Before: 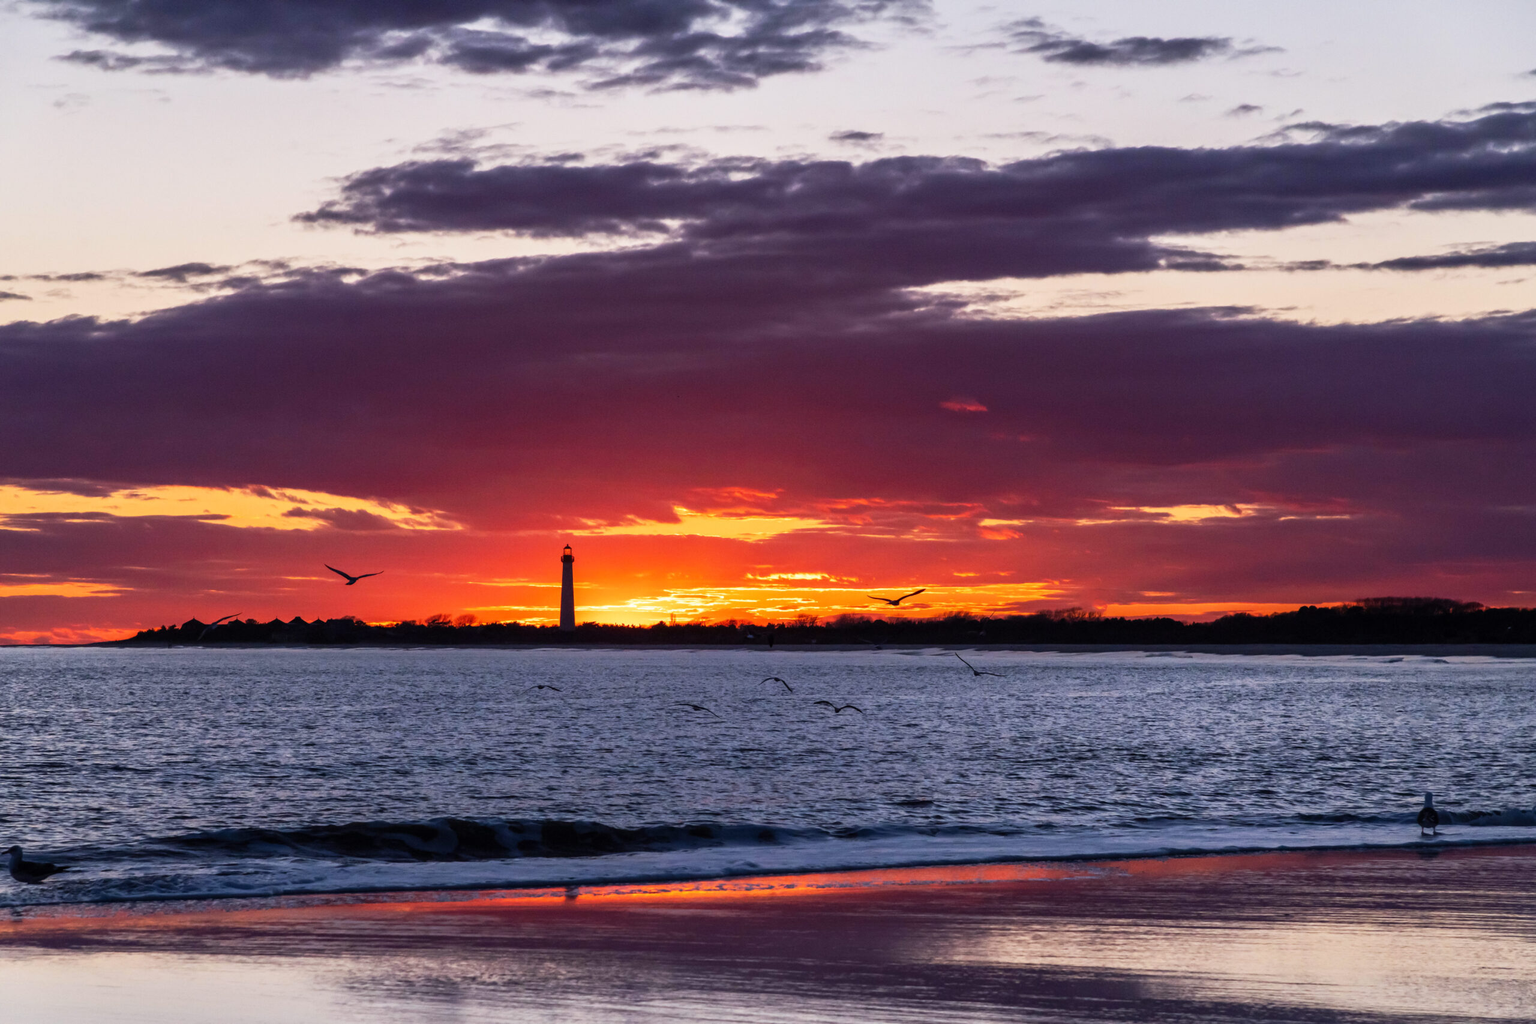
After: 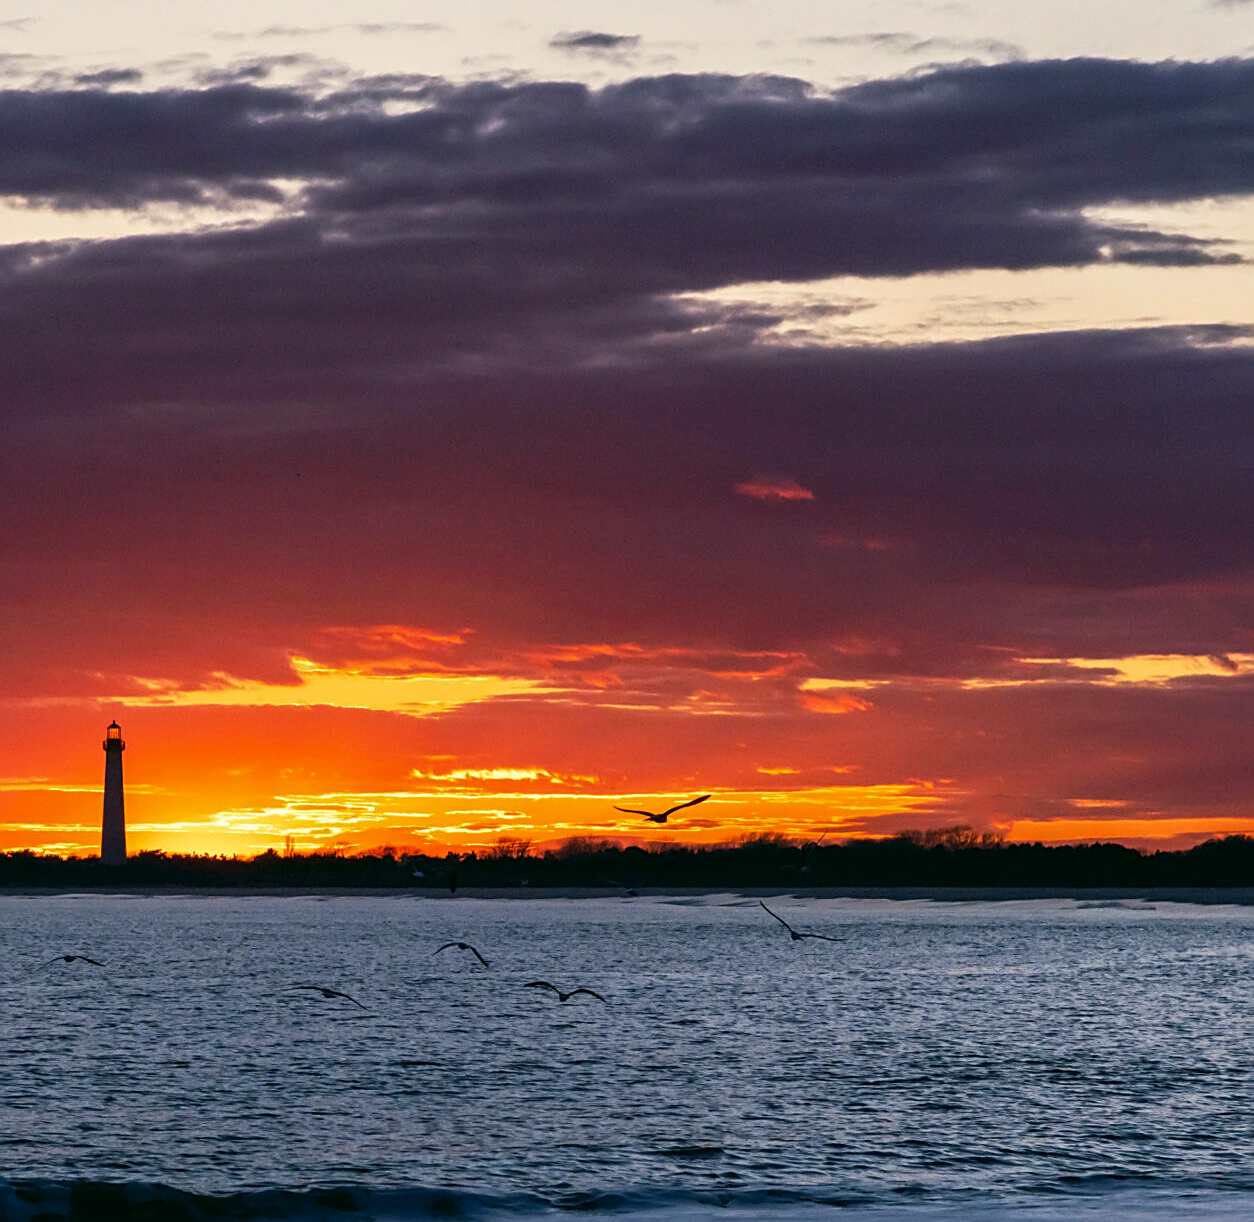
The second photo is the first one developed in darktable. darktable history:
crop: left 32.52%, top 10.935%, right 18.482%, bottom 17.386%
color correction: highlights a* -0.347, highlights b* 9.1, shadows a* -8.81, shadows b* 0.727
sharpen: on, module defaults
